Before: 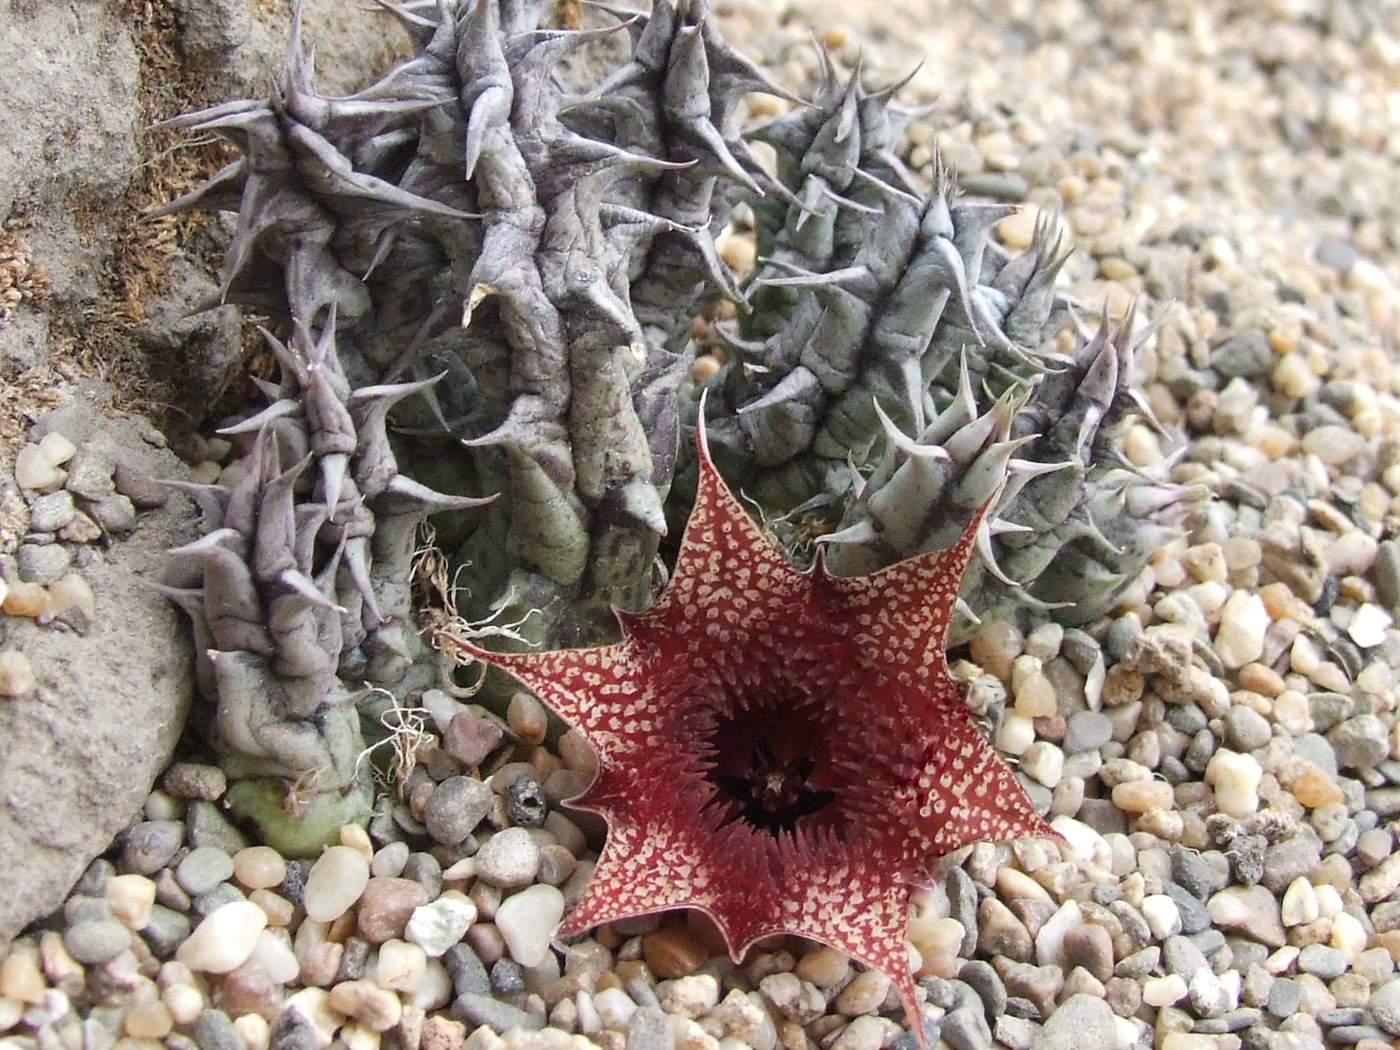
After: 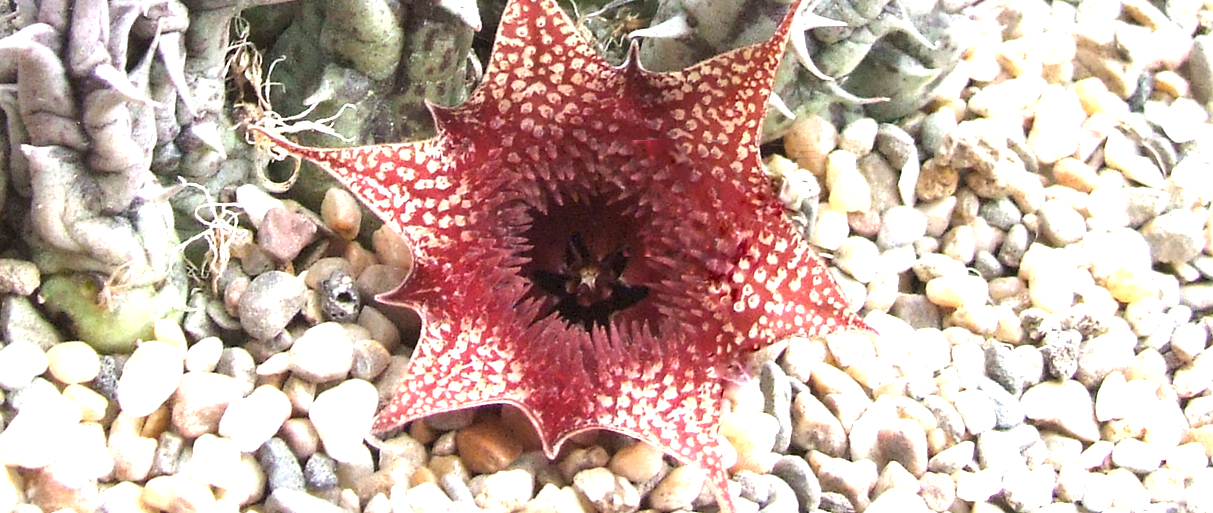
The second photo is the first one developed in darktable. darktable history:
exposure: black level correction 0, exposure 1.45 EV, compensate exposure bias true, compensate highlight preservation false
local contrast: mode bilateral grid, contrast 10, coarseness 25, detail 115%, midtone range 0.2
crop and rotate: left 13.306%, top 48.129%, bottom 2.928%
